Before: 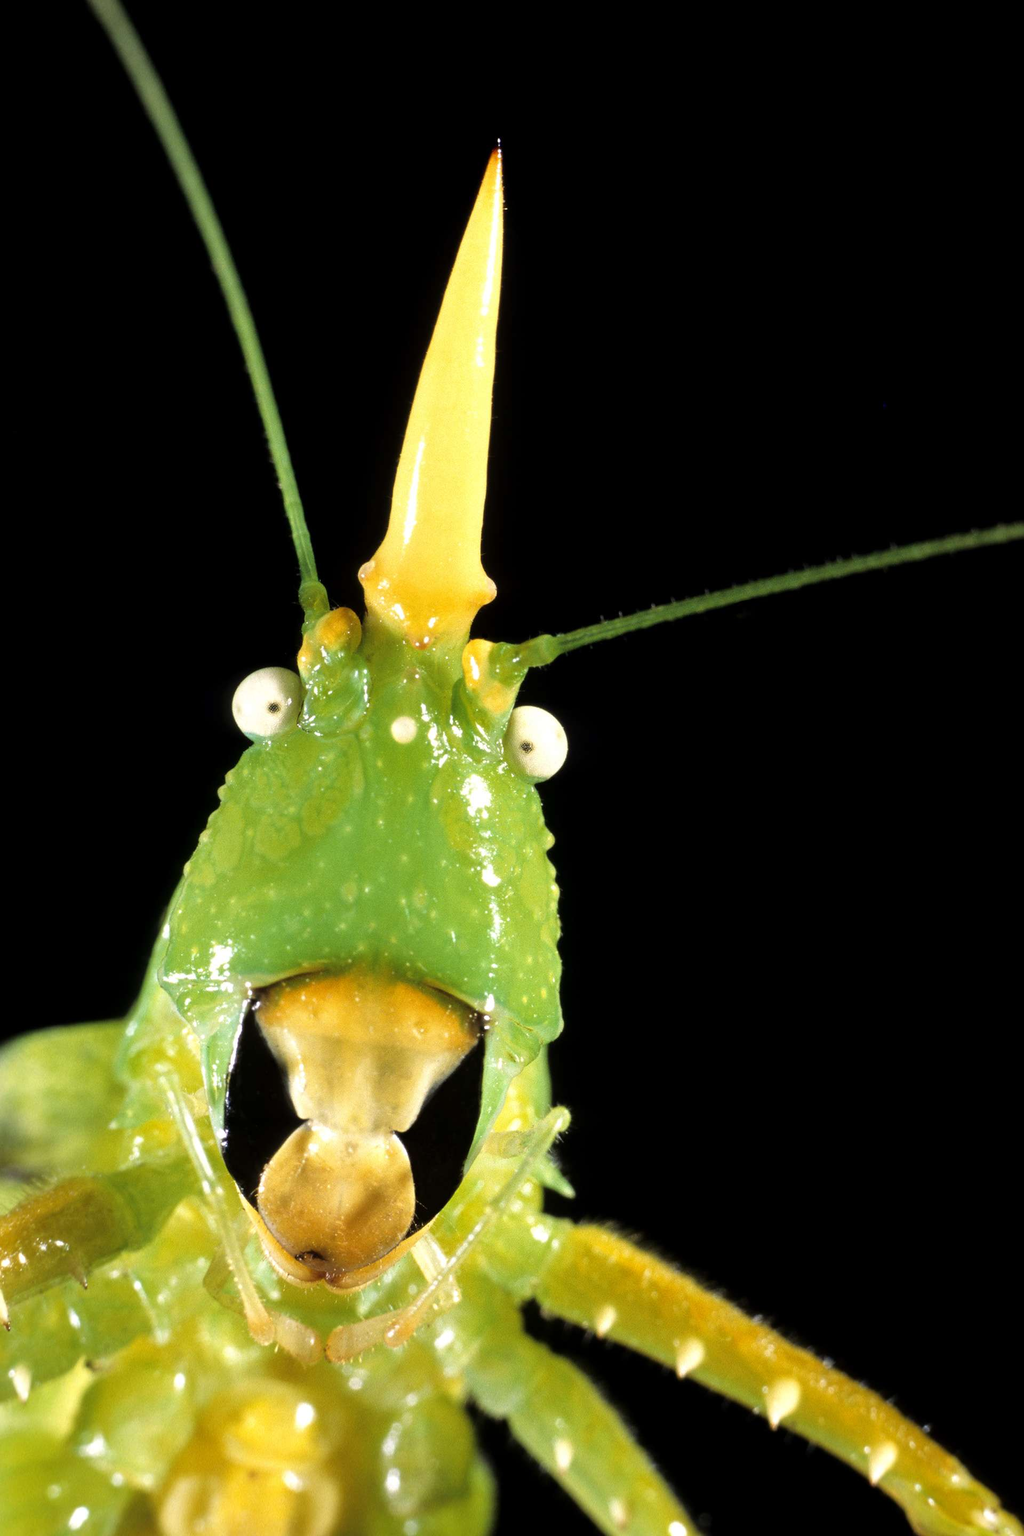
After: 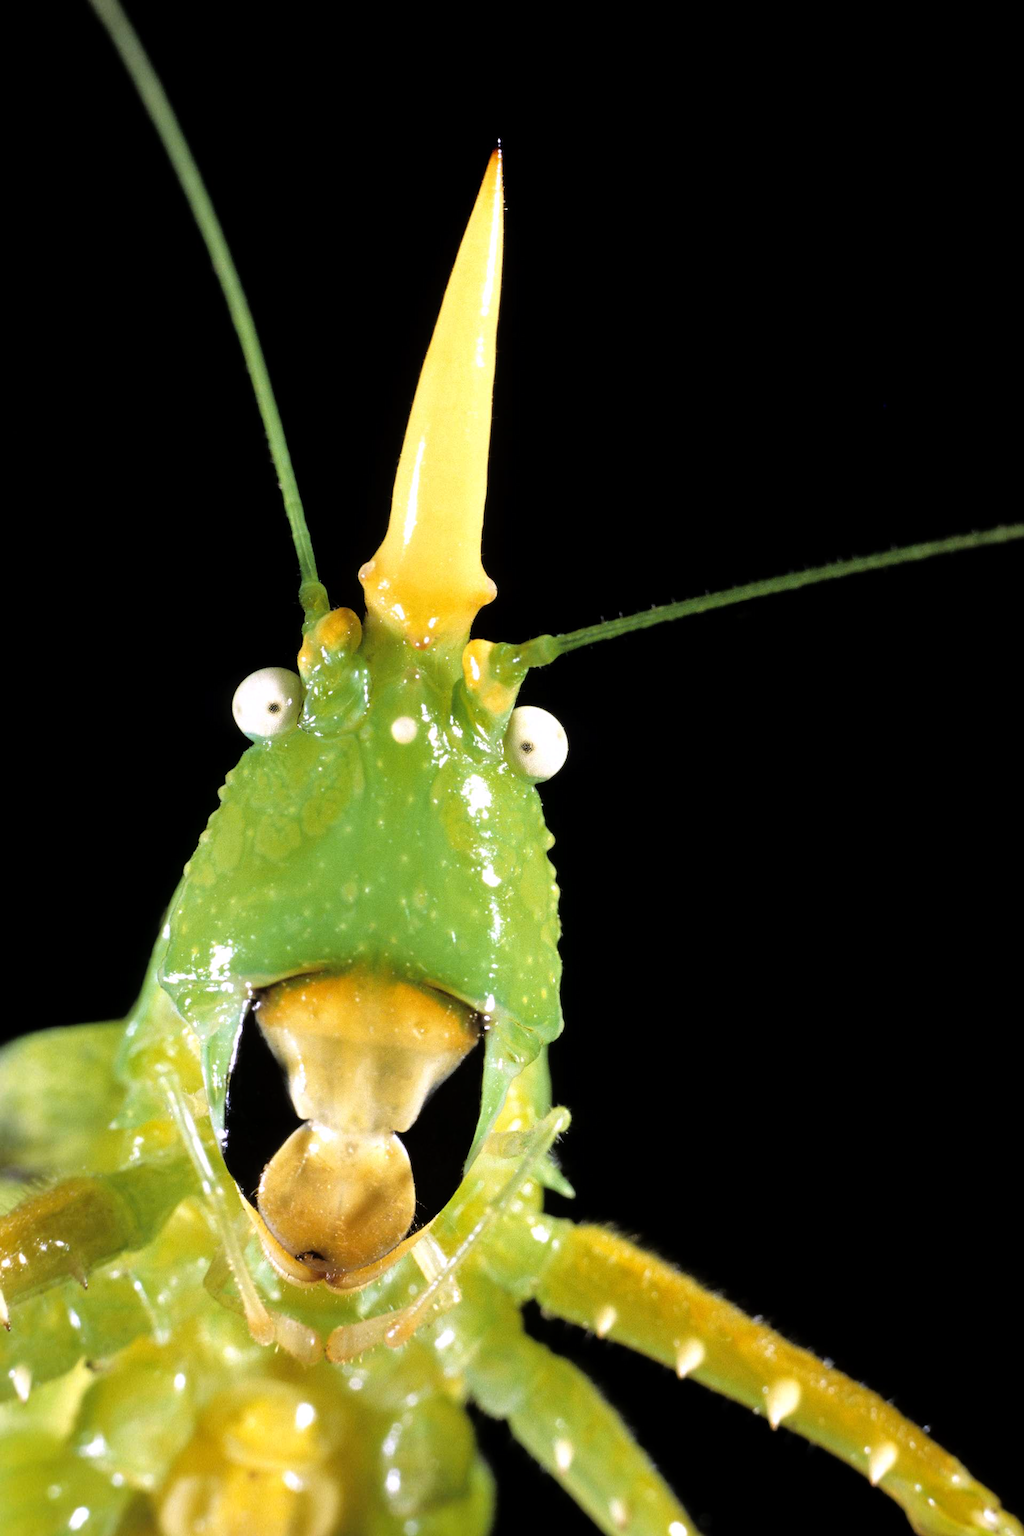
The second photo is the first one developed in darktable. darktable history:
exposure: exposure 0 EV, compensate highlight preservation false
rgb curve: curves: ch0 [(0, 0) (0.136, 0.078) (0.262, 0.245) (0.414, 0.42) (1, 1)], compensate middle gray true, preserve colors basic power
white balance: red 1.004, blue 1.096
